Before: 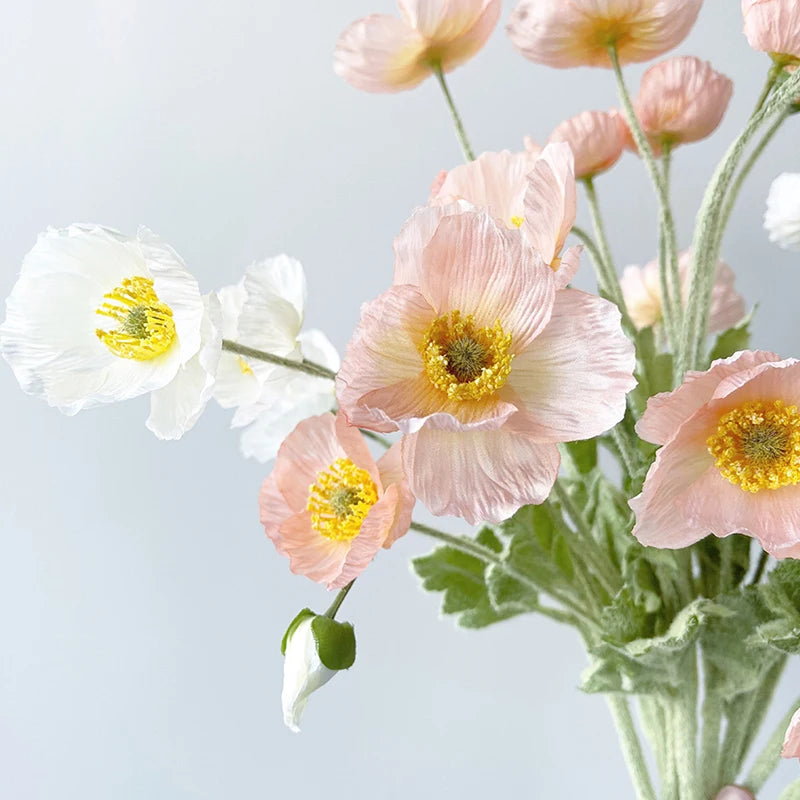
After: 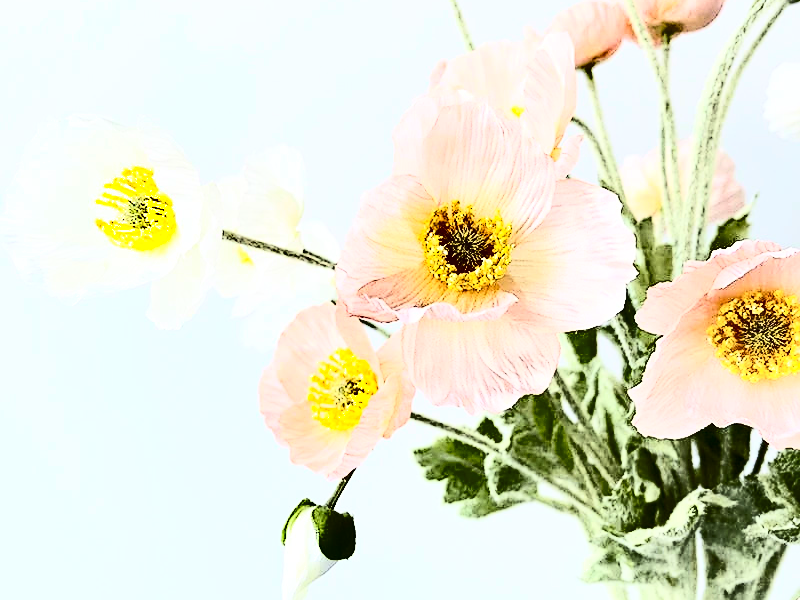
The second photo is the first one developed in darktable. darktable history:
shadows and highlights: soften with gaussian
contrast brightness saturation: contrast 0.93, brightness 0.2
crop: top 13.819%, bottom 11.169%
color correction: highlights a* -0.182, highlights b* -0.124
sharpen: on, module defaults
